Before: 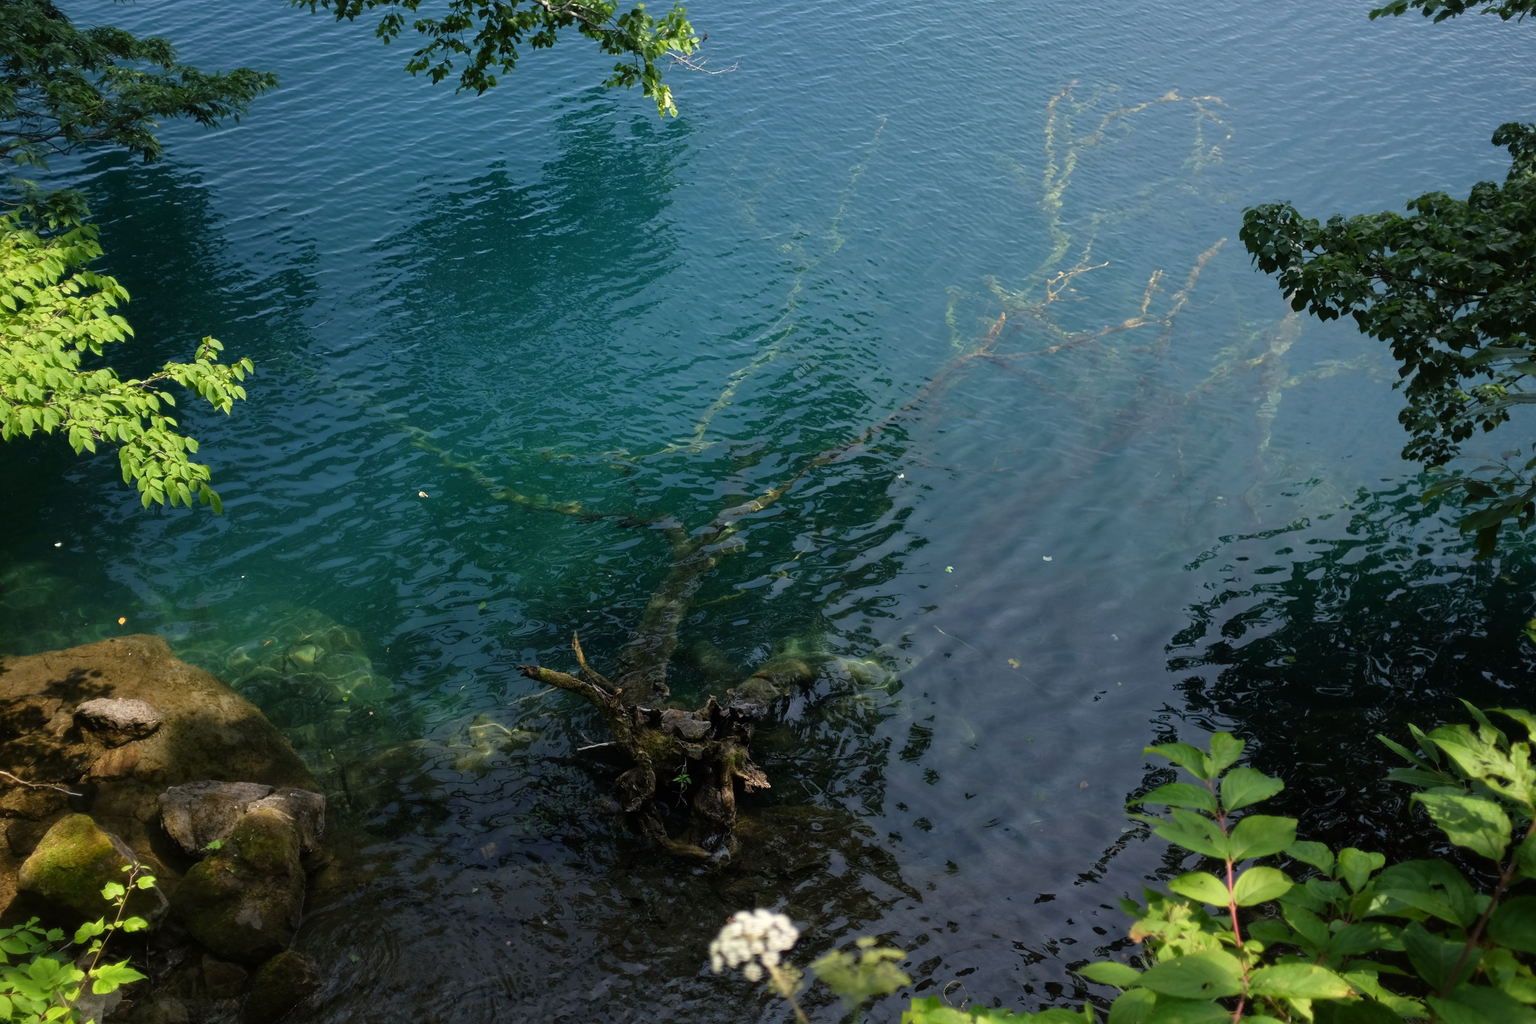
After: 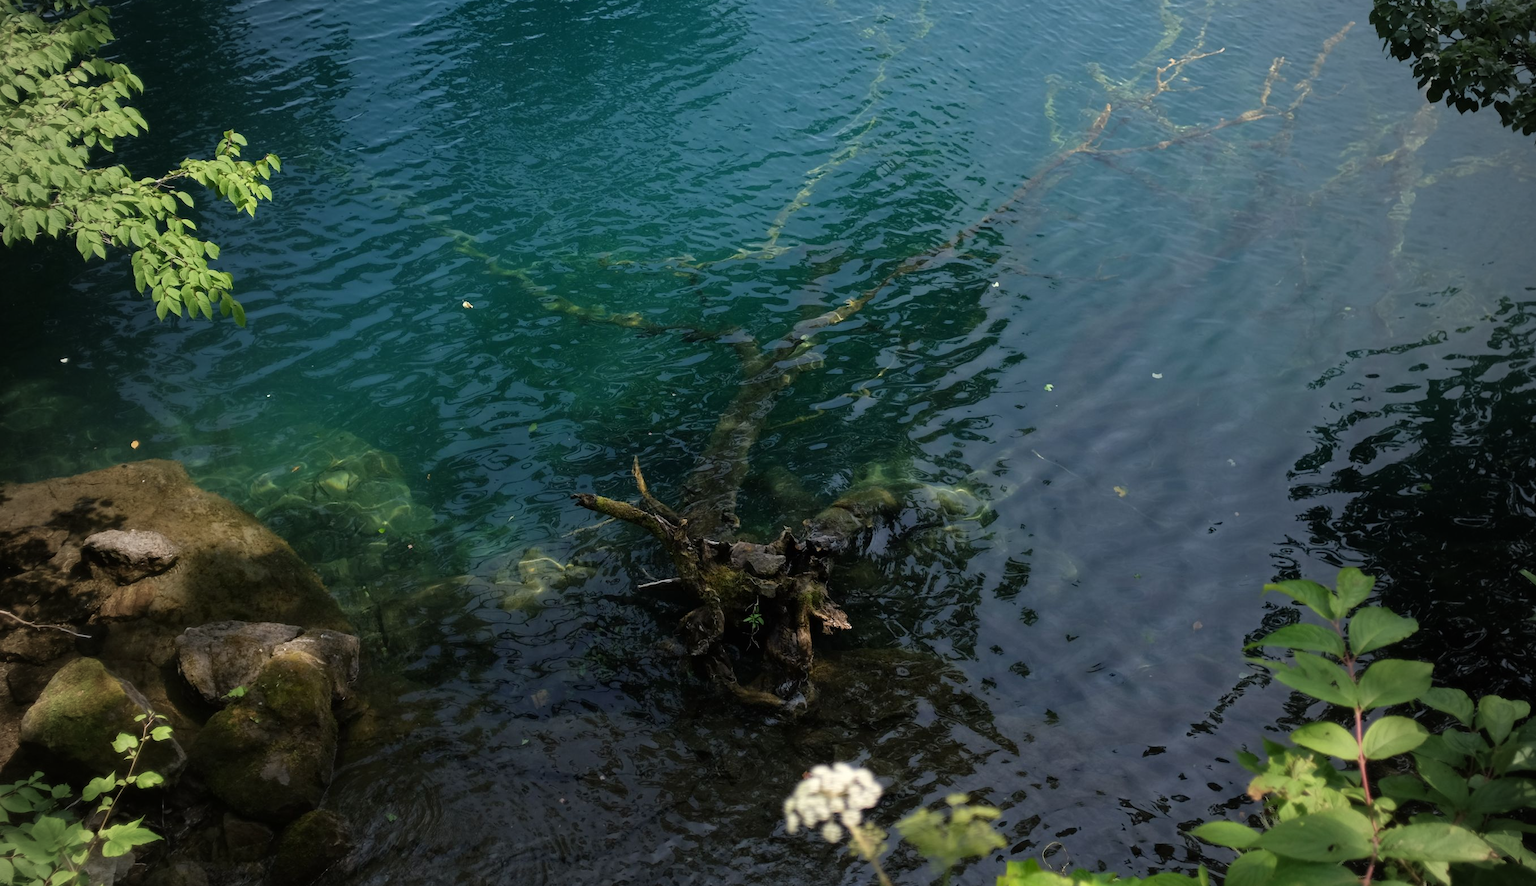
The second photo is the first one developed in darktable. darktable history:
vignetting: fall-off start 96.12%, fall-off radius 100.55%, width/height ratio 0.609
crop: top 21.393%, right 9.449%, bottom 0.23%
